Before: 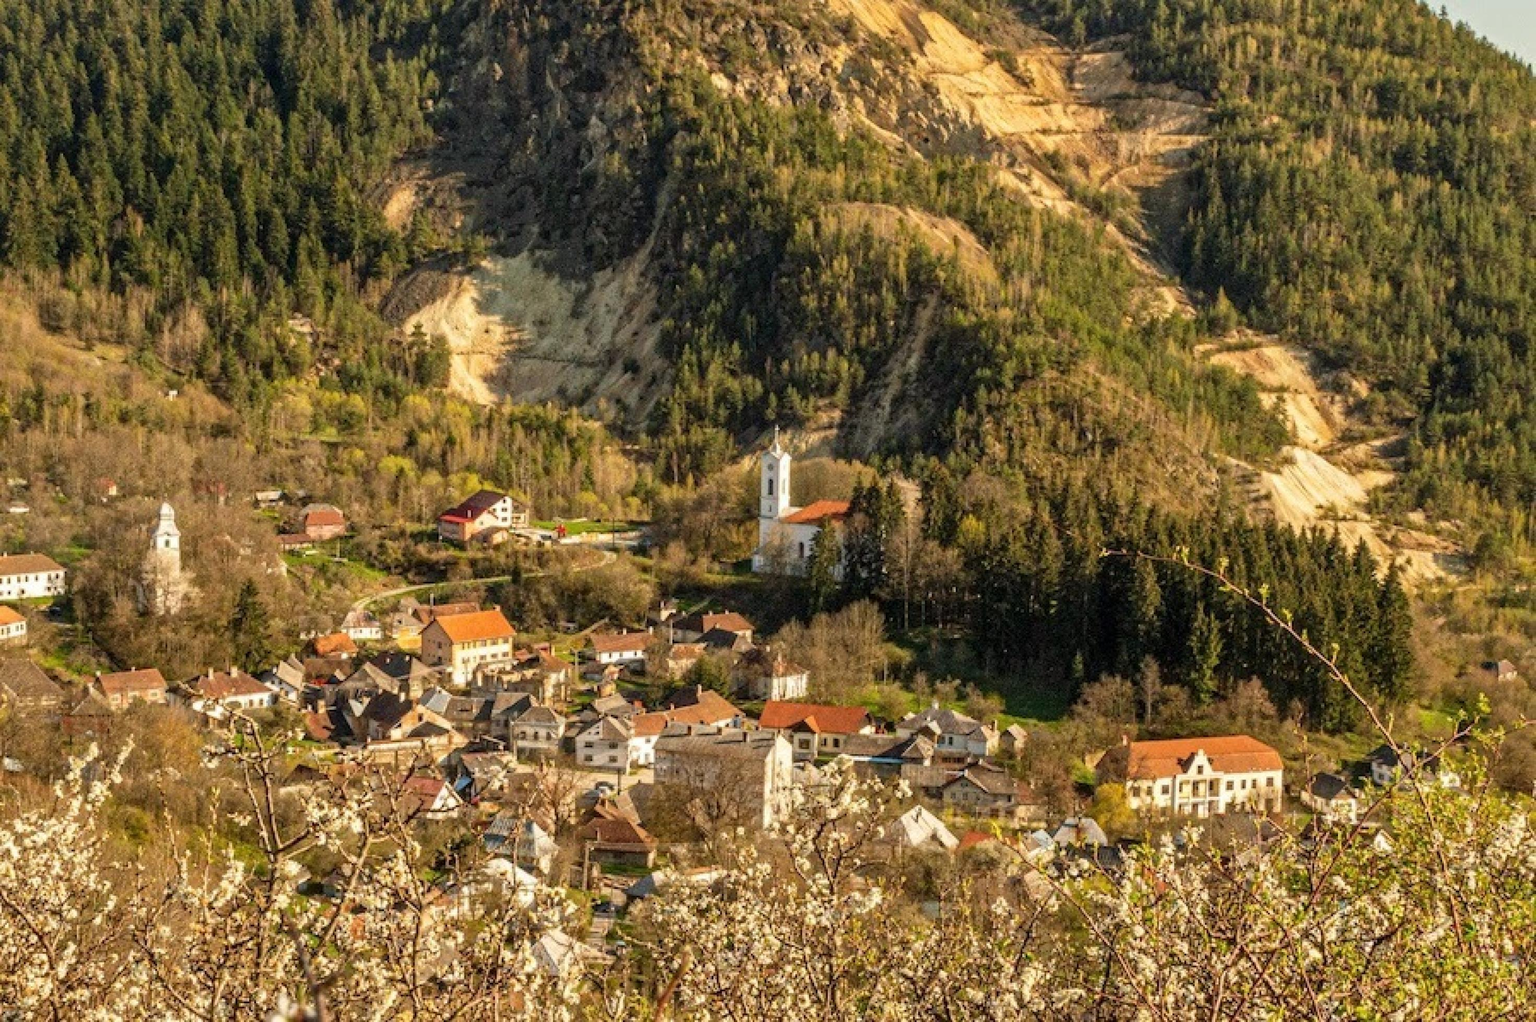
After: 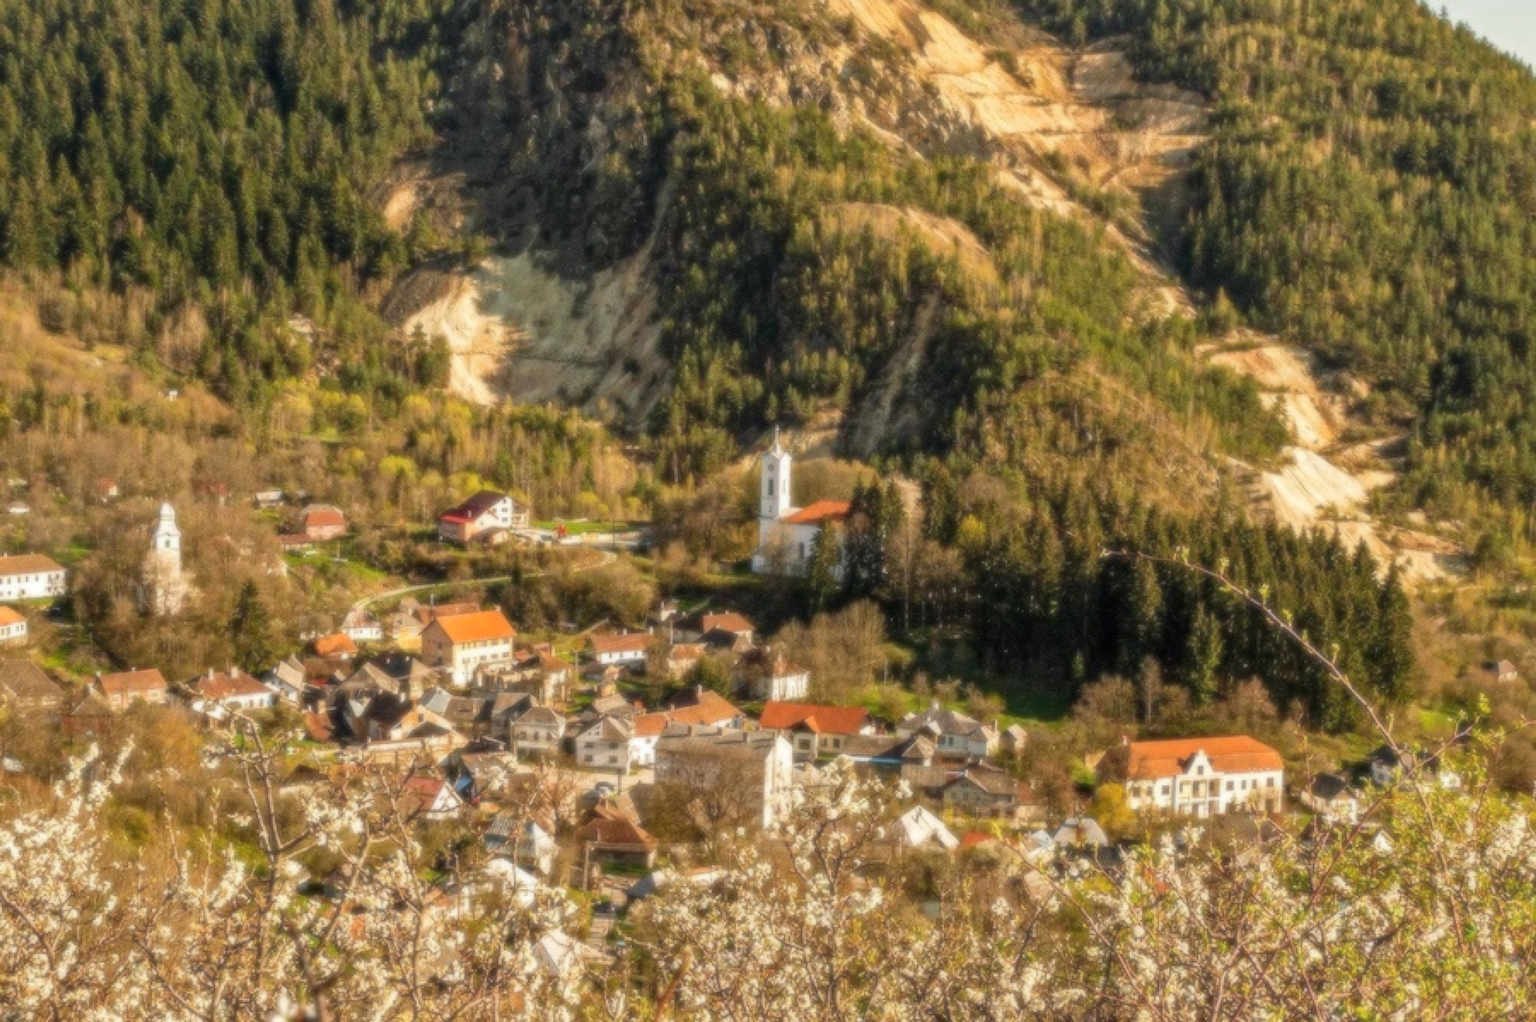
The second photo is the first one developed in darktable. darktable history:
tone equalizer: on, module defaults
soften: size 8.67%, mix 49%
